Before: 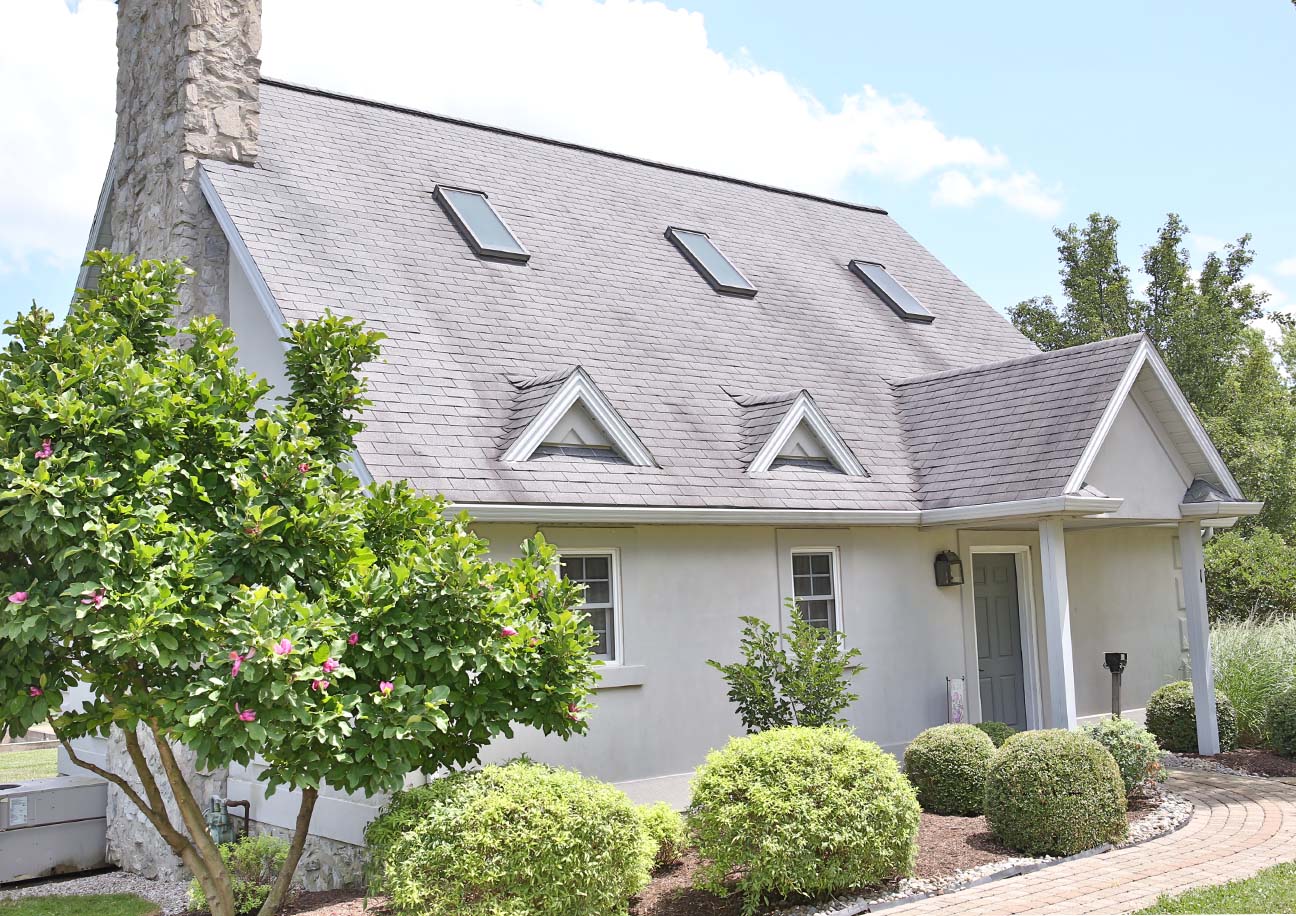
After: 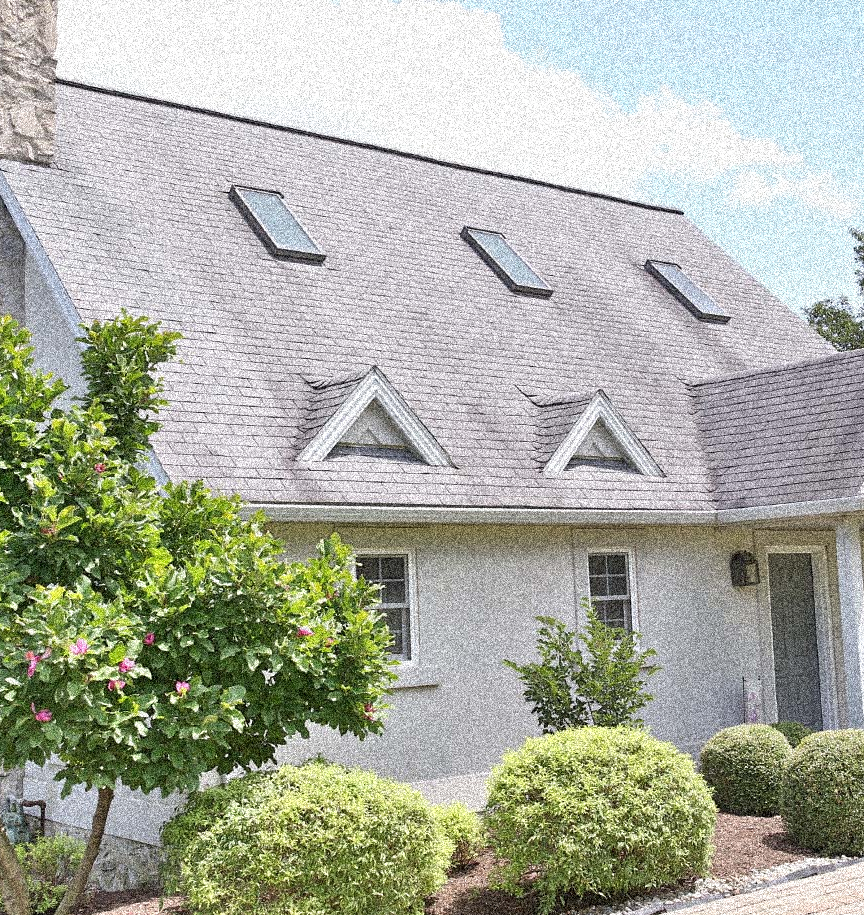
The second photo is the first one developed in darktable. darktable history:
grain: coarseness 3.75 ISO, strength 100%, mid-tones bias 0%
contrast brightness saturation: saturation -0.05
crop and rotate: left 15.754%, right 17.579%
